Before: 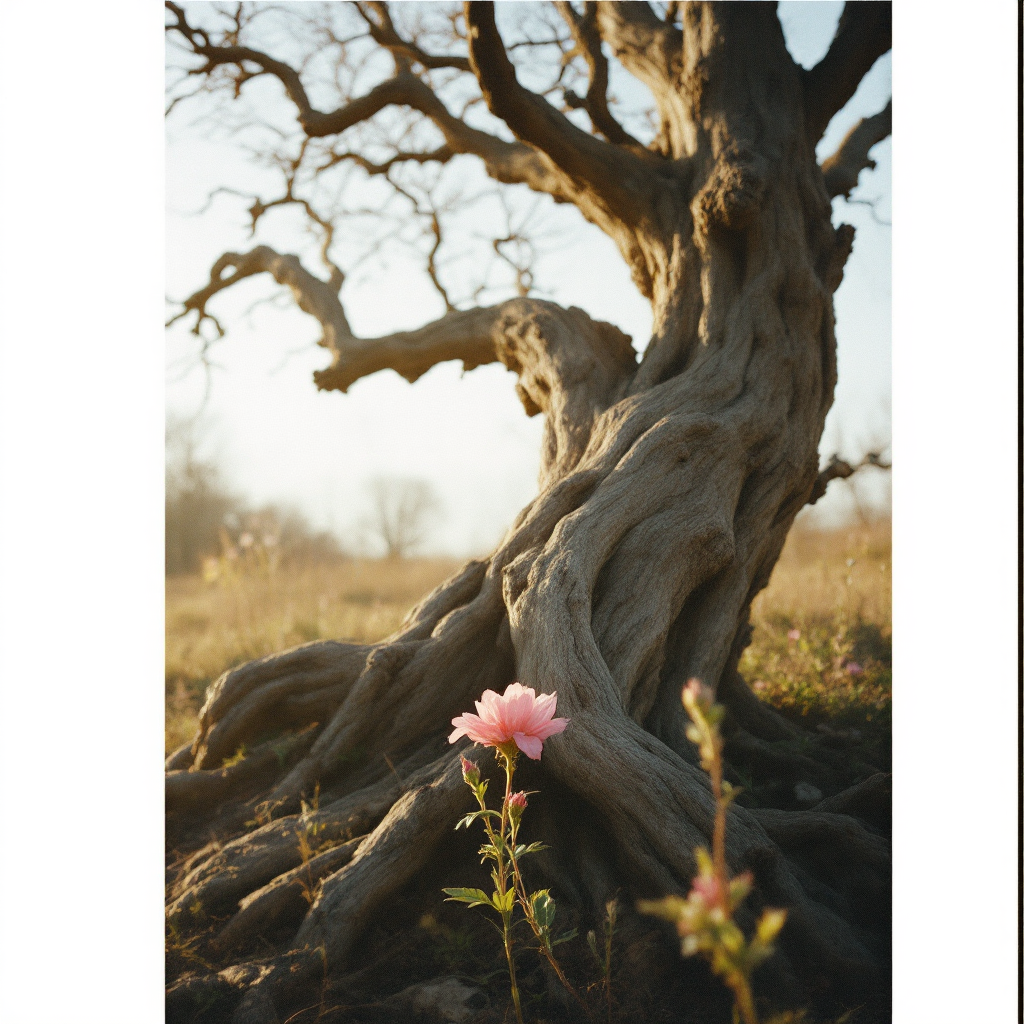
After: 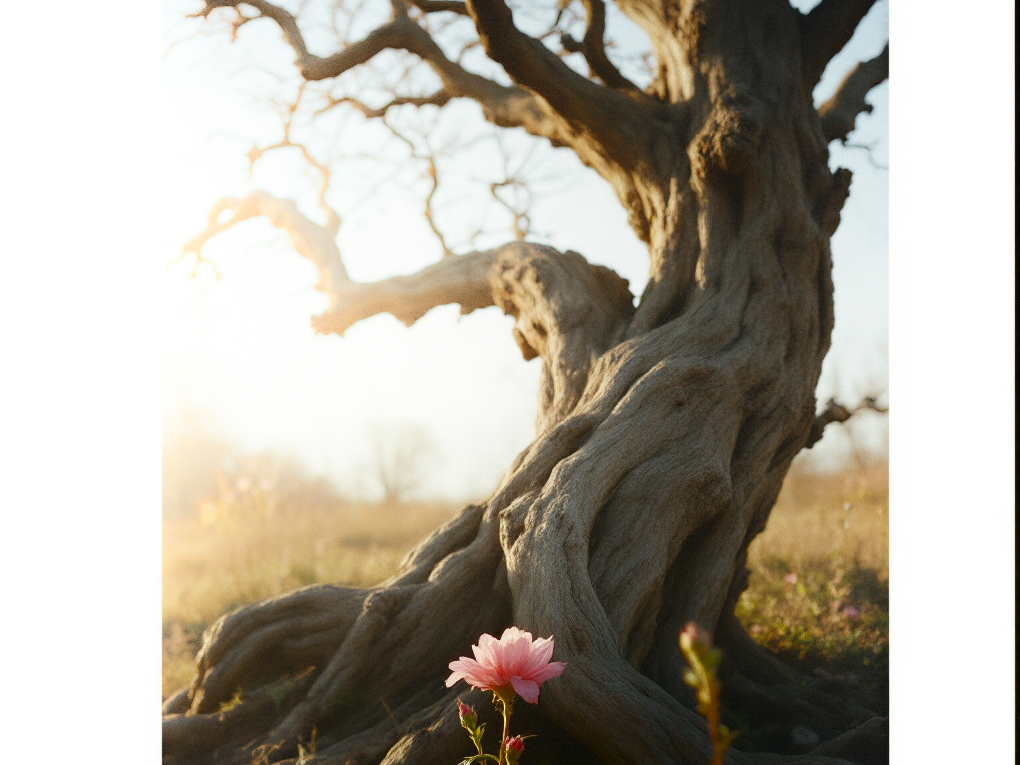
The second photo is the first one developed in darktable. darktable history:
crop: left 0.387%, top 5.469%, bottom 19.809%
shadows and highlights: shadows -90, highlights 90, soften with gaussian
